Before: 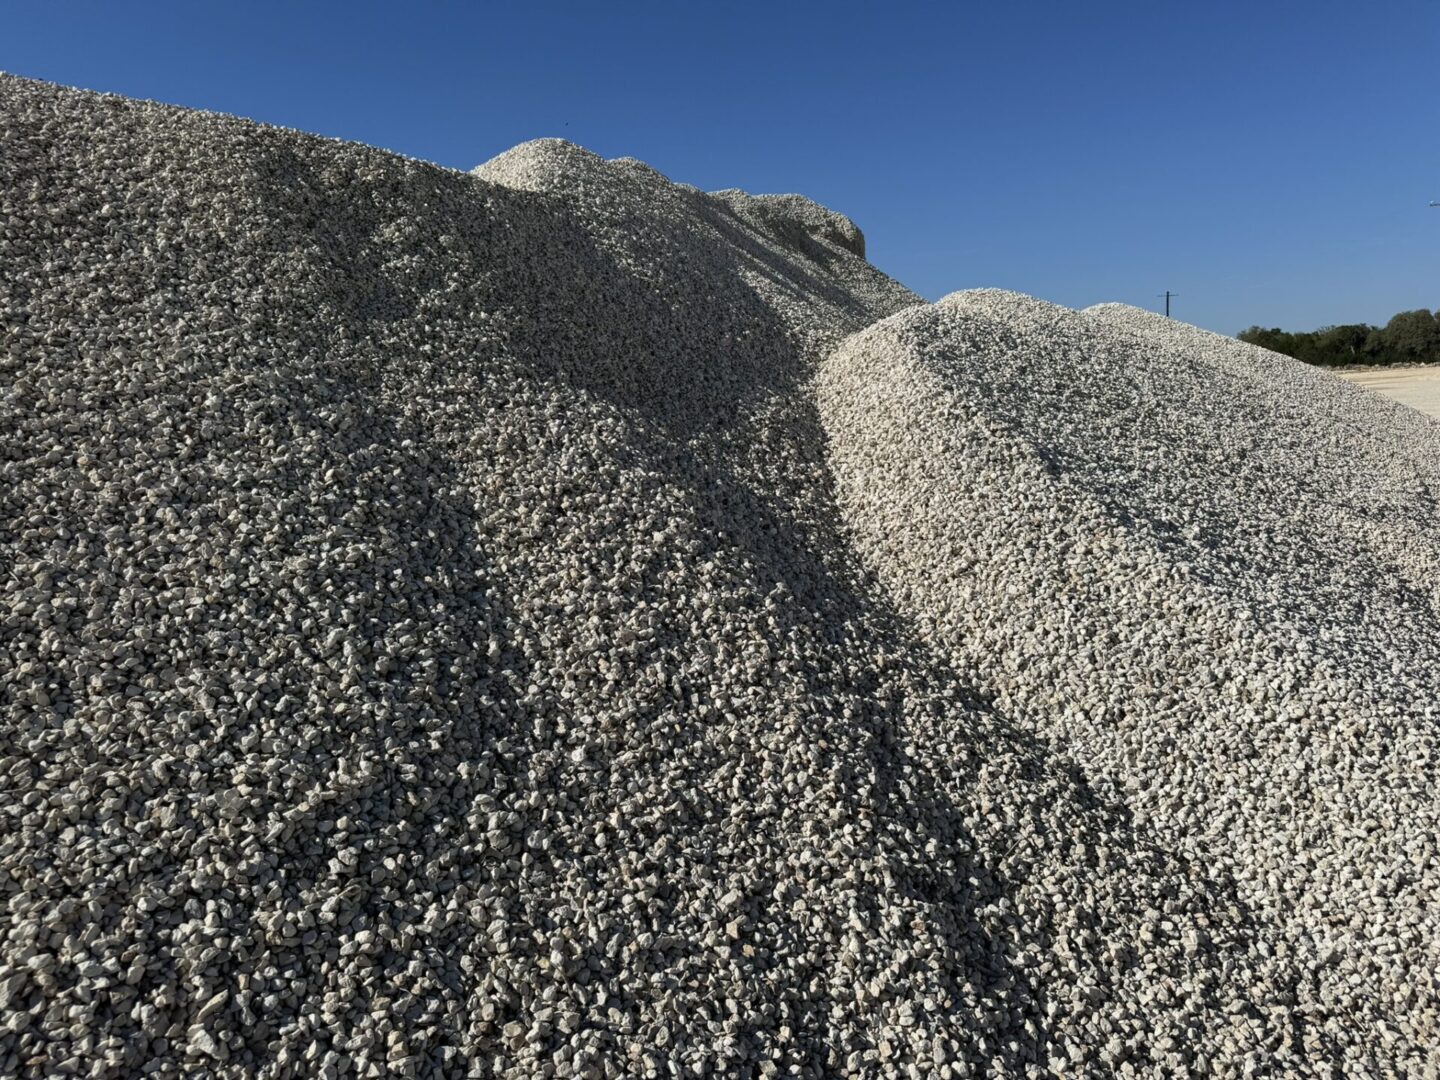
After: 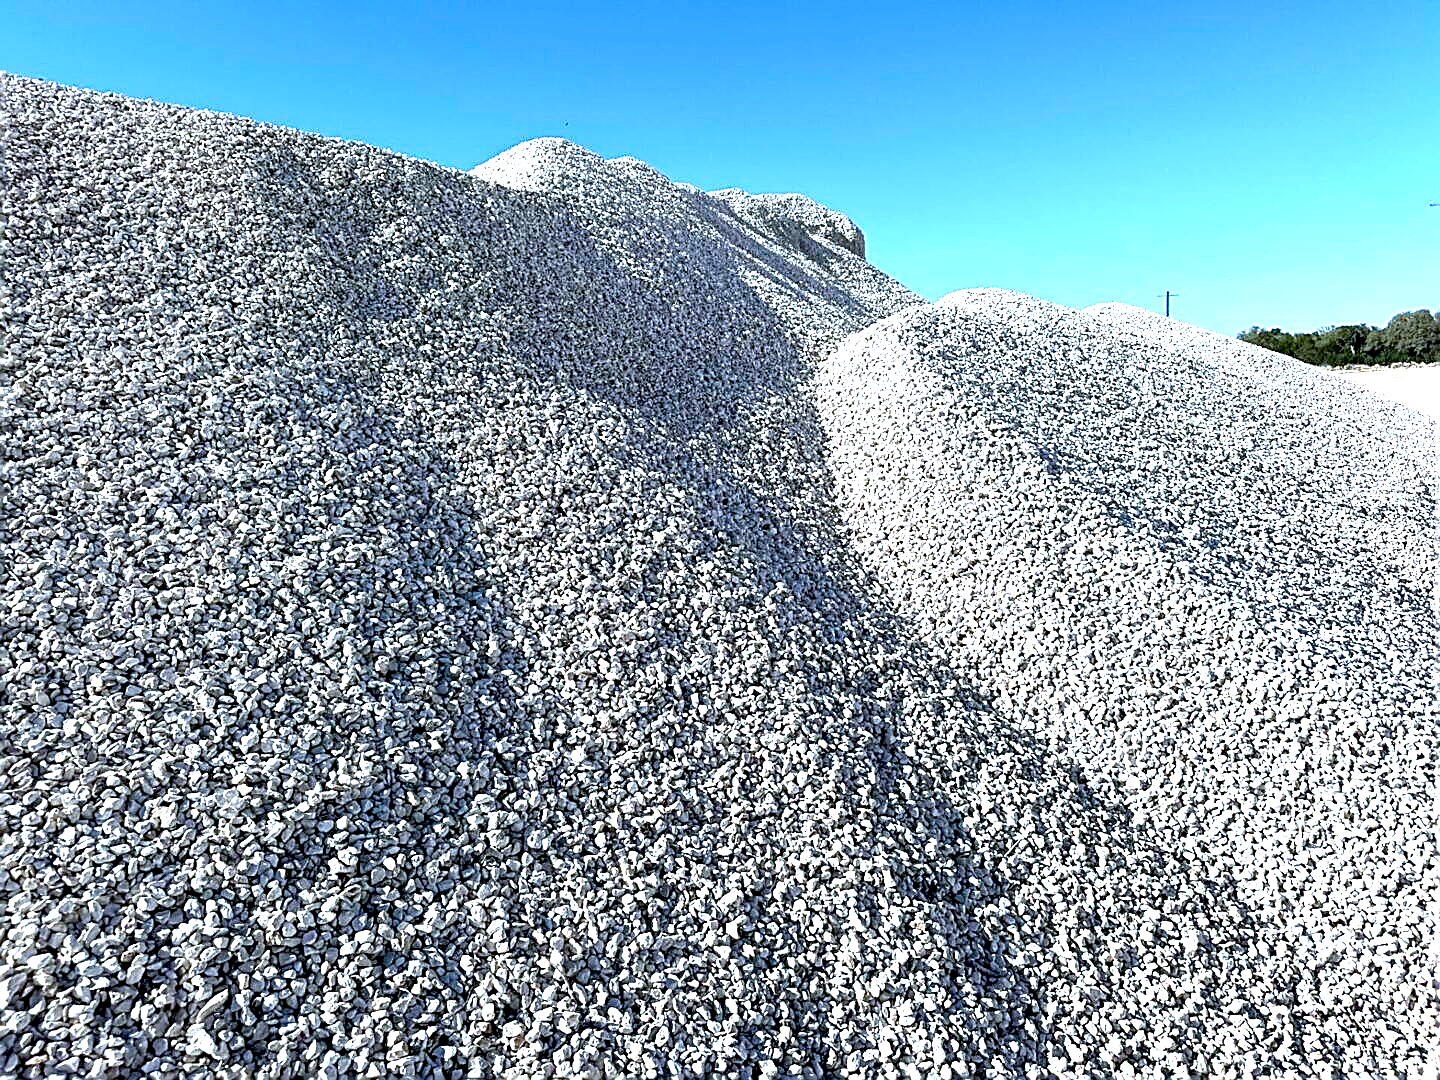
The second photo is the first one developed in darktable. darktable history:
white balance: red 0.948, green 1.02, blue 1.176
exposure: black level correction 0.005, exposure 2.084 EV, compensate highlight preservation false
sharpen: radius 1.685, amount 1.294
